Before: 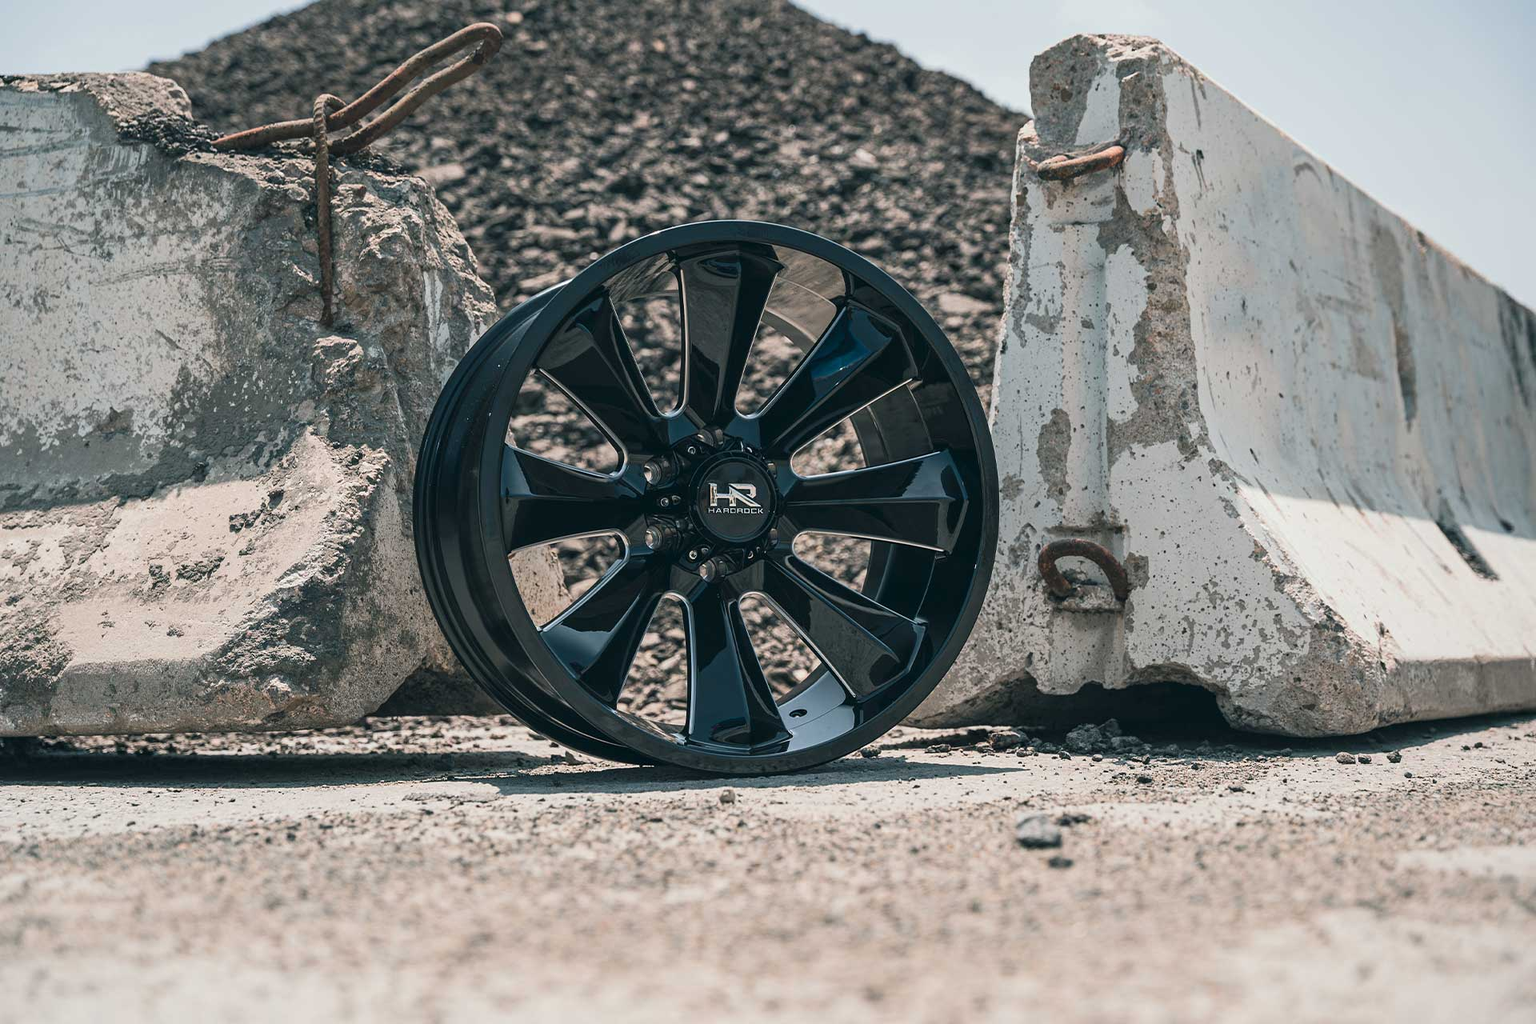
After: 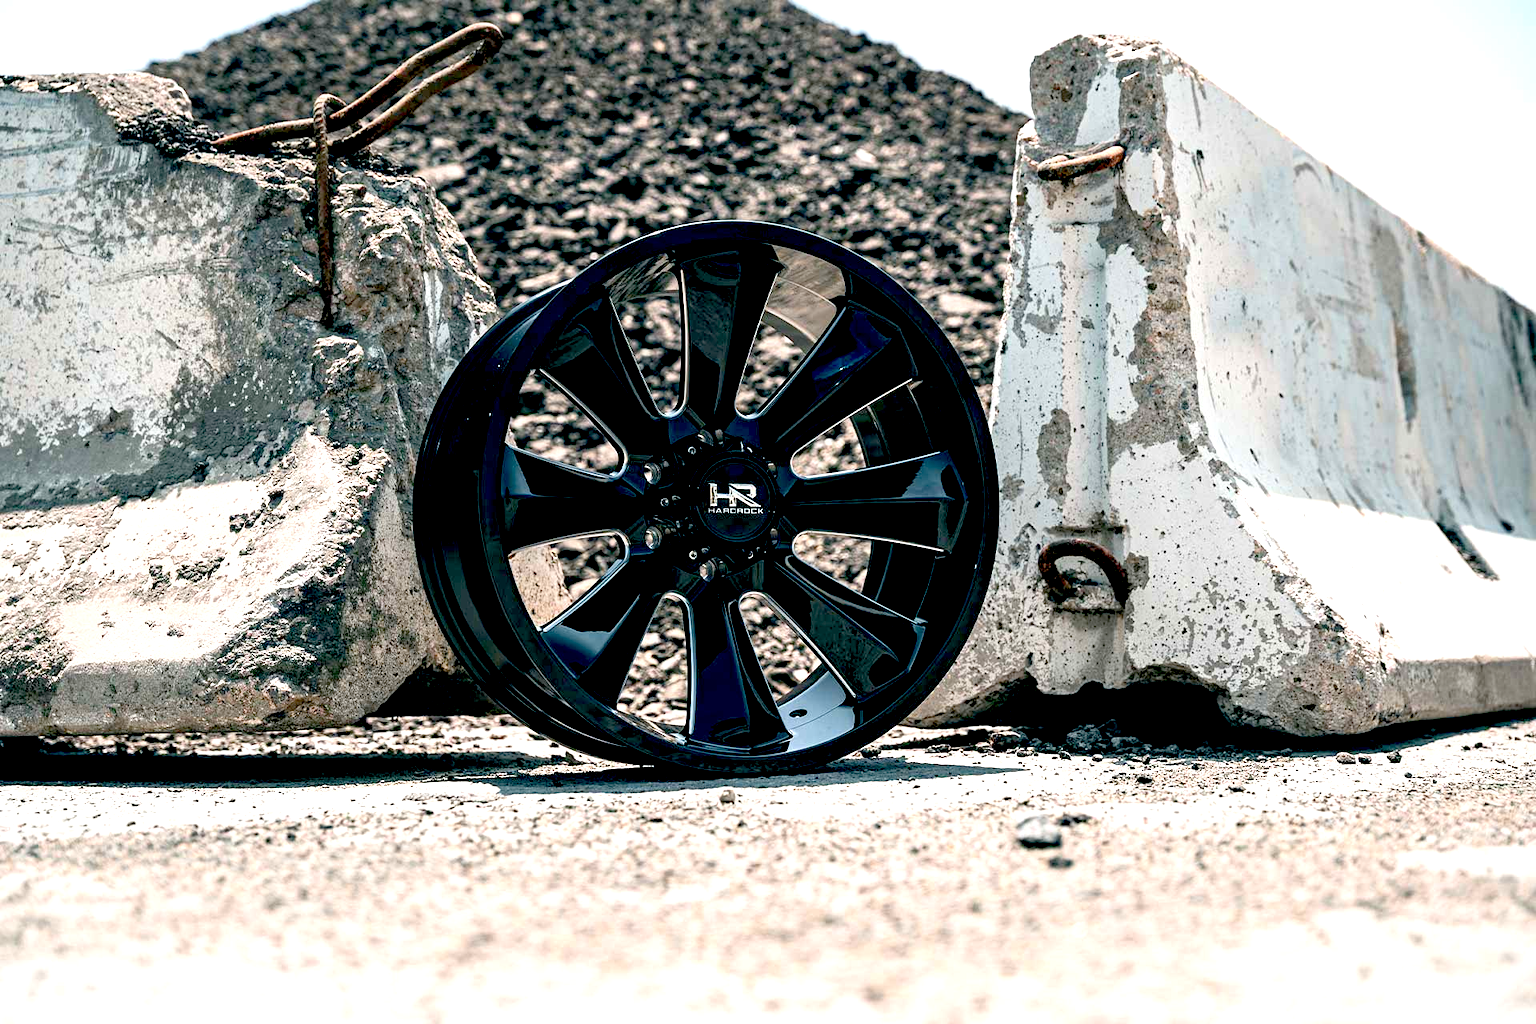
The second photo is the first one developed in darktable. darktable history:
exposure: black level correction 0.035, exposure 0.908 EV, compensate exposure bias true, compensate highlight preservation false
